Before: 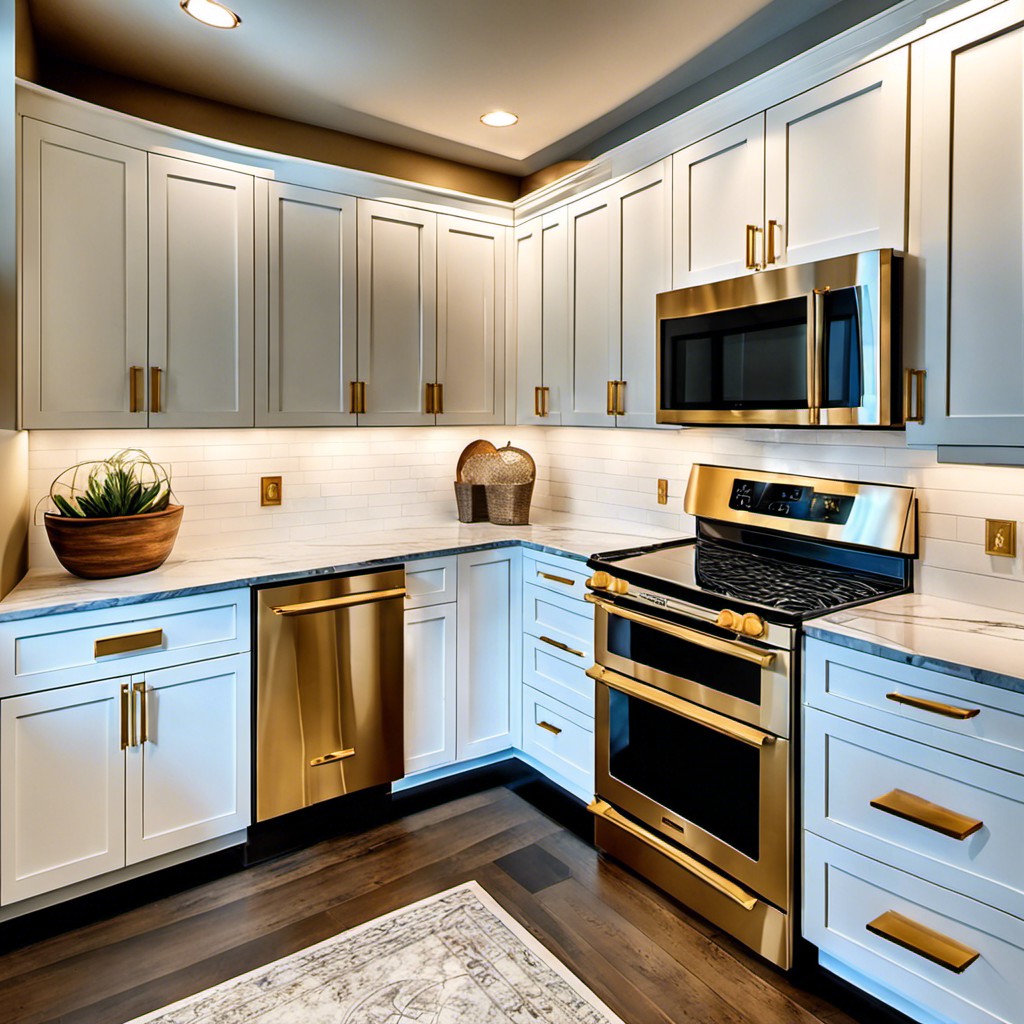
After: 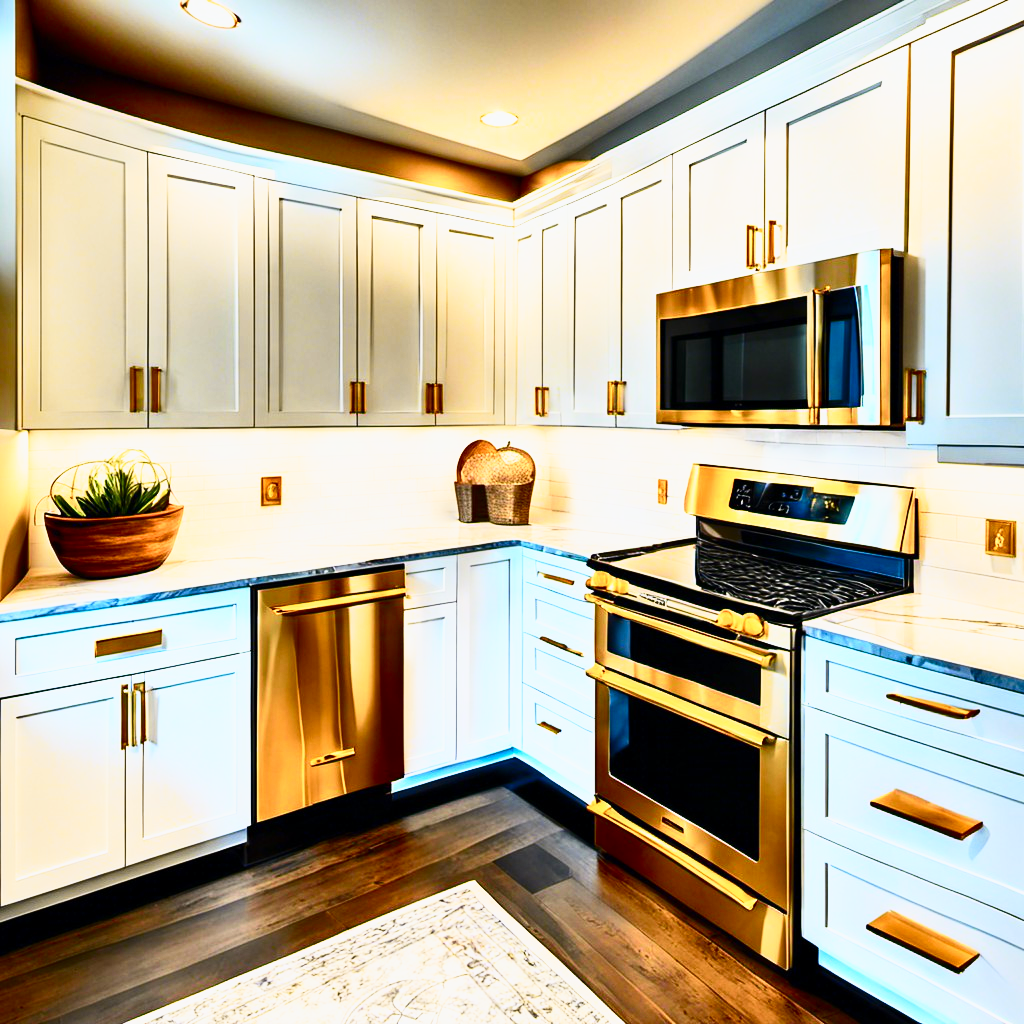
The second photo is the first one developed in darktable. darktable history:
tone curve: curves: ch0 [(0, 0) (0.187, 0.12) (0.384, 0.363) (0.577, 0.681) (0.735, 0.881) (0.864, 0.959) (1, 0.987)]; ch1 [(0, 0) (0.402, 0.36) (0.476, 0.466) (0.501, 0.501) (0.518, 0.514) (0.564, 0.614) (0.614, 0.664) (0.741, 0.829) (1, 1)]; ch2 [(0, 0) (0.429, 0.387) (0.483, 0.481) (0.503, 0.501) (0.522, 0.531) (0.564, 0.605) (0.615, 0.697) (0.702, 0.774) (1, 0.895)], color space Lab, independent channels, preserve colors none
base curve: curves: ch0 [(0, 0) (0.088, 0.125) (0.176, 0.251) (0.354, 0.501) (0.613, 0.749) (1, 0.877)], preserve colors none
